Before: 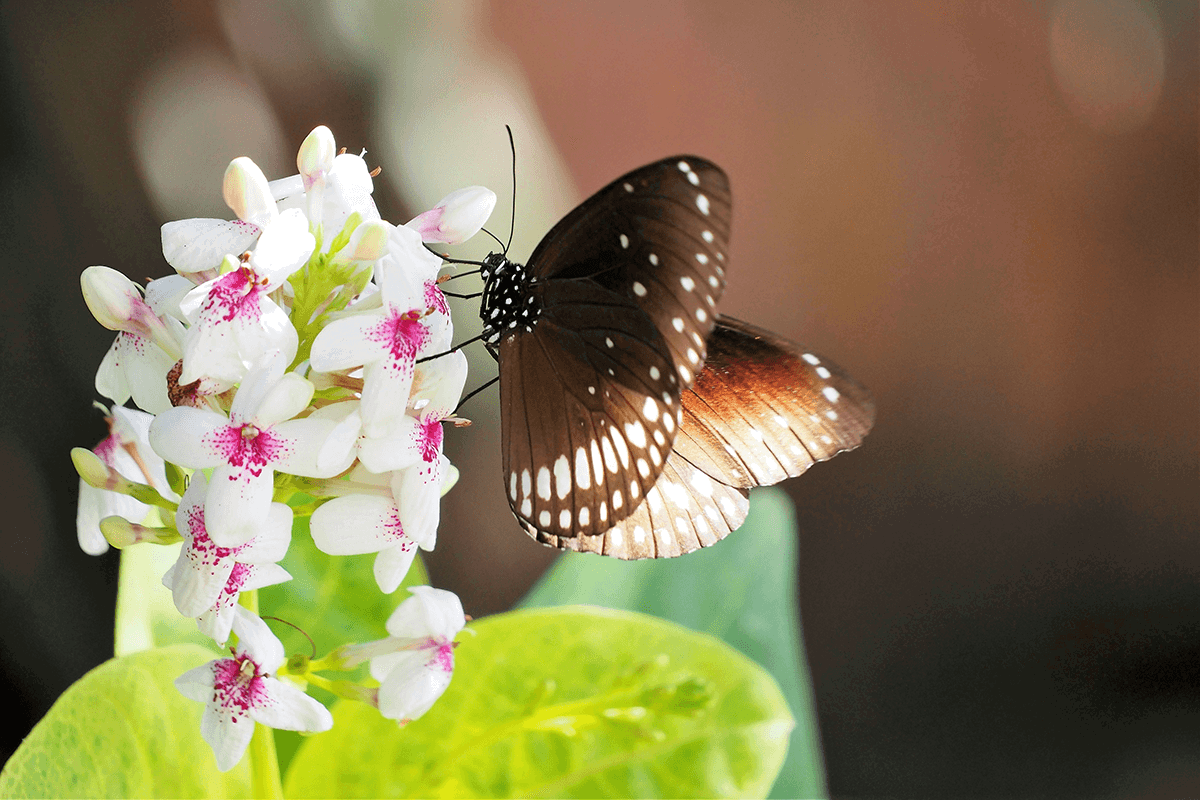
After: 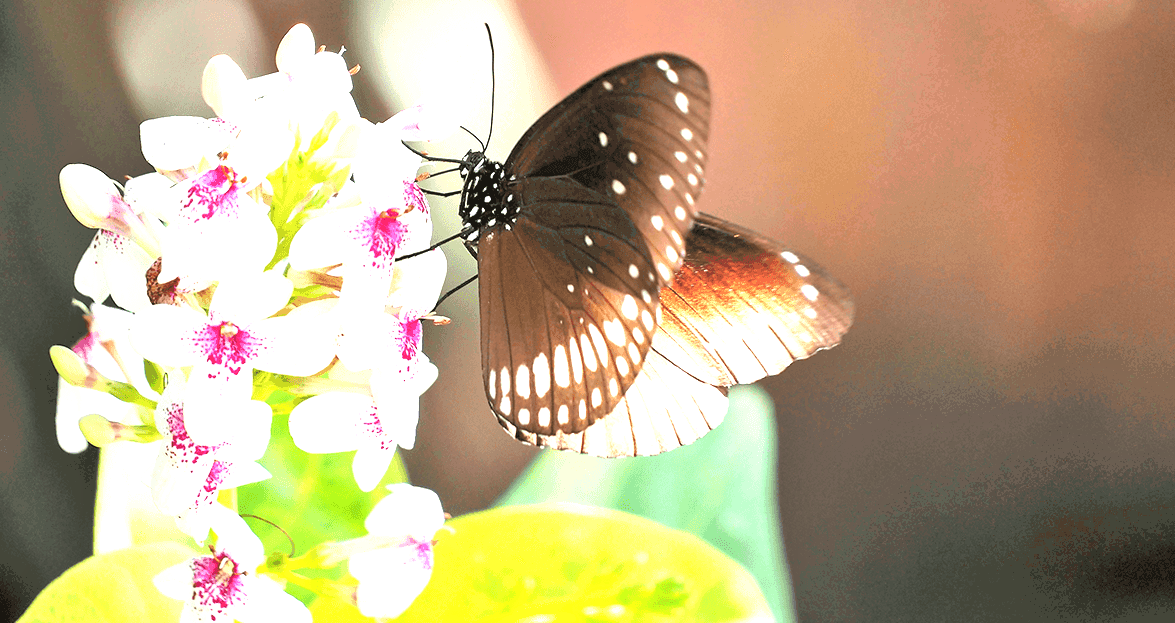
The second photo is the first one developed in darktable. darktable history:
tone equalizer: -8 EV 1 EV, -7 EV 1 EV, -6 EV 1 EV, -5 EV 1 EV, -4 EV 1 EV, -3 EV 0.75 EV, -2 EV 0.5 EV, -1 EV 0.25 EV
exposure: black level correction 0, exposure 1.2 EV, compensate exposure bias true, compensate highlight preservation false
crop and rotate: left 1.814%, top 12.818%, right 0.25%, bottom 9.225%
